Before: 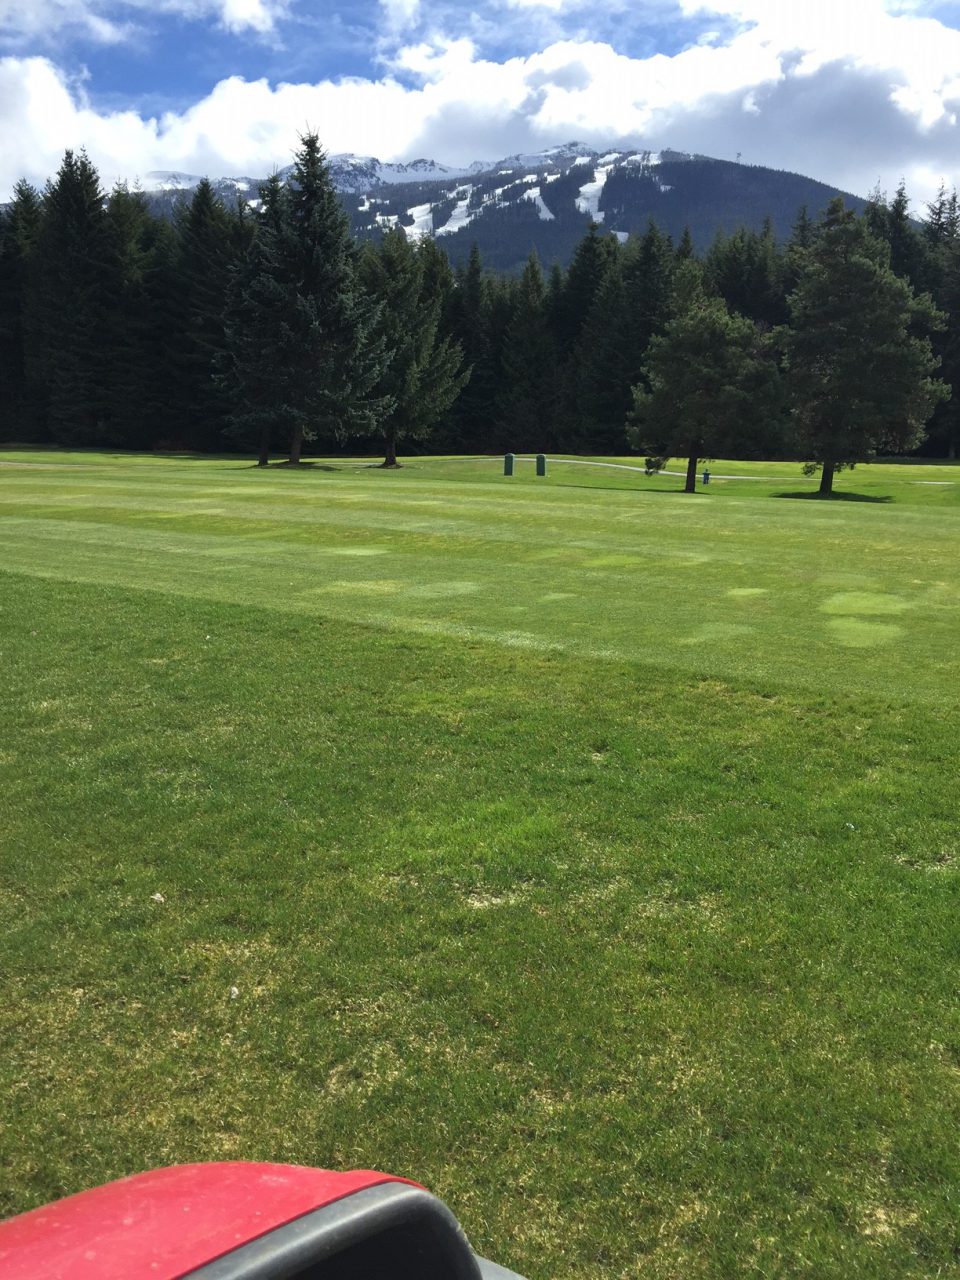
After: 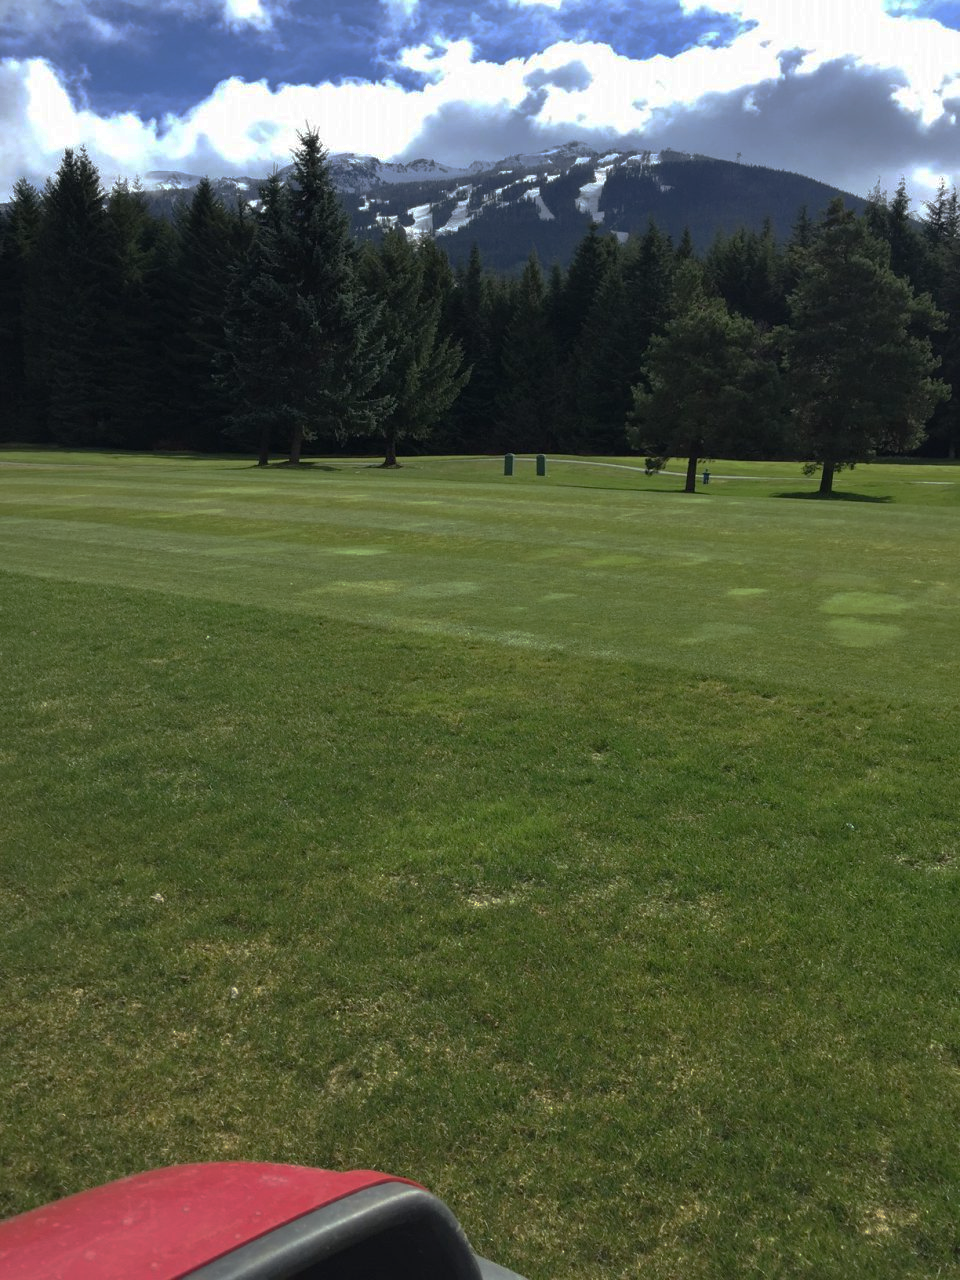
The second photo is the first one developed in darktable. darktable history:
base curve: curves: ch0 [(0, 0) (0.841, 0.609) (1, 1)], preserve colors none
